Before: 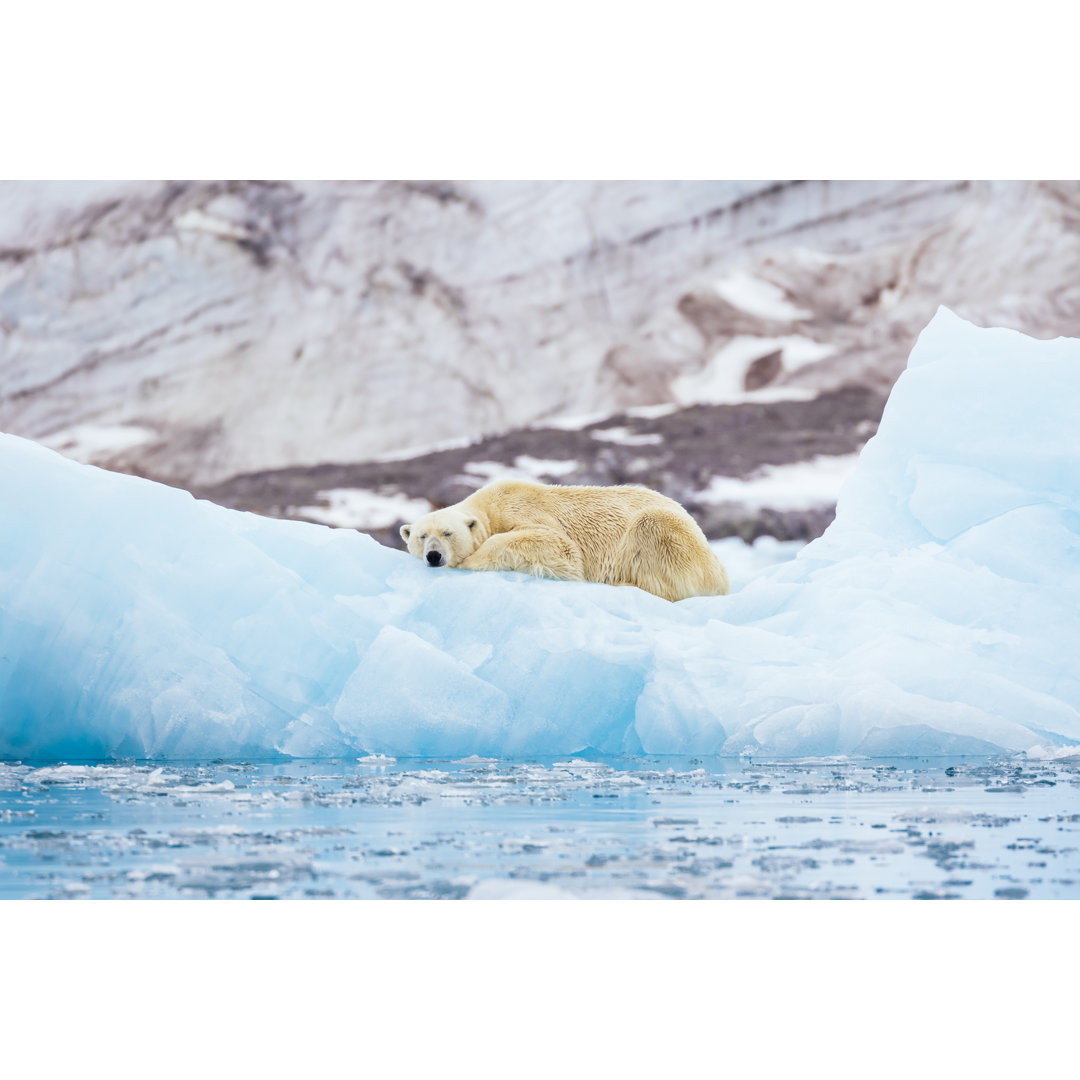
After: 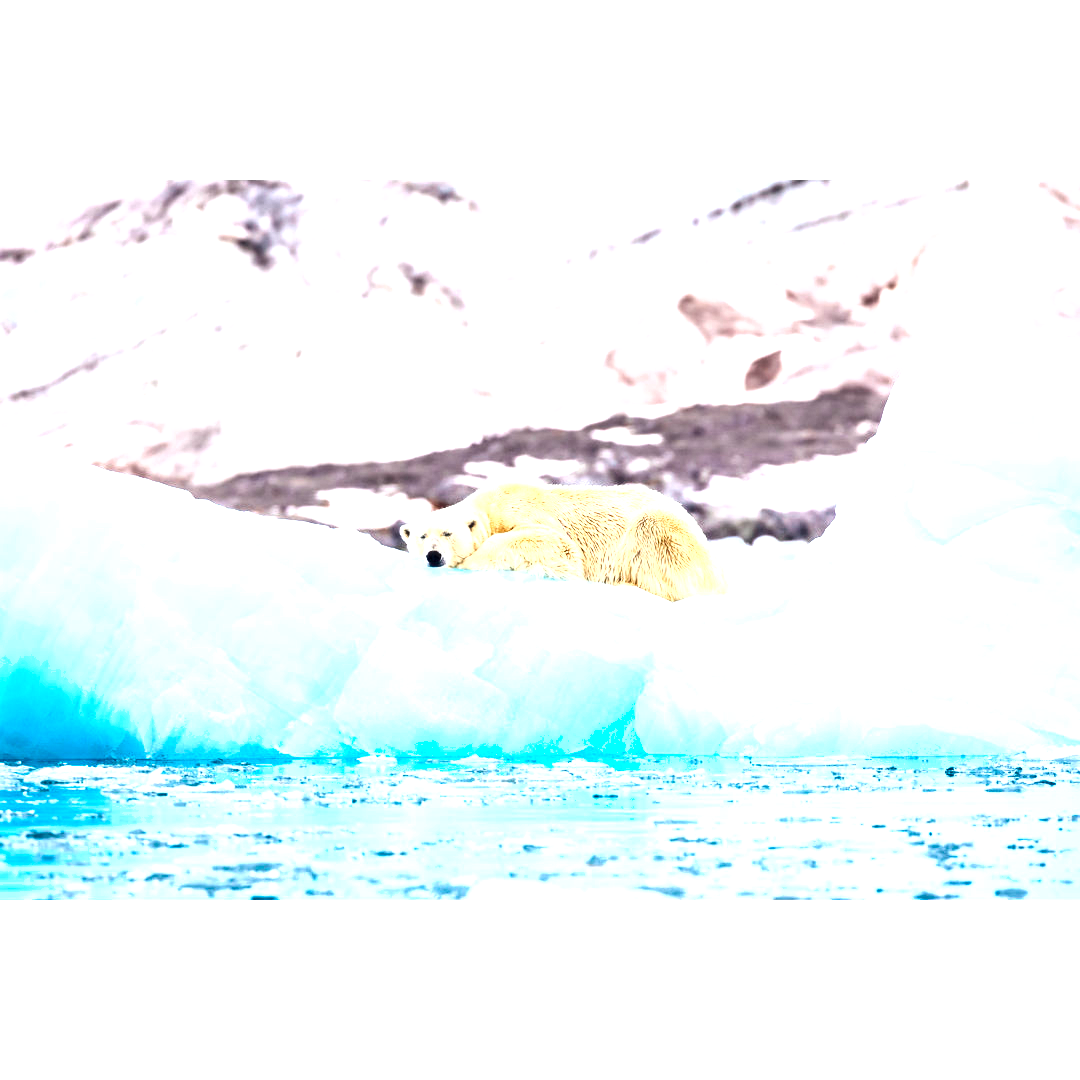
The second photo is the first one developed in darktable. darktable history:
shadows and highlights: shadows 31.44, highlights -32.08, soften with gaussian
exposure: black level correction 0, exposure 1.295 EV, compensate highlight preservation false
